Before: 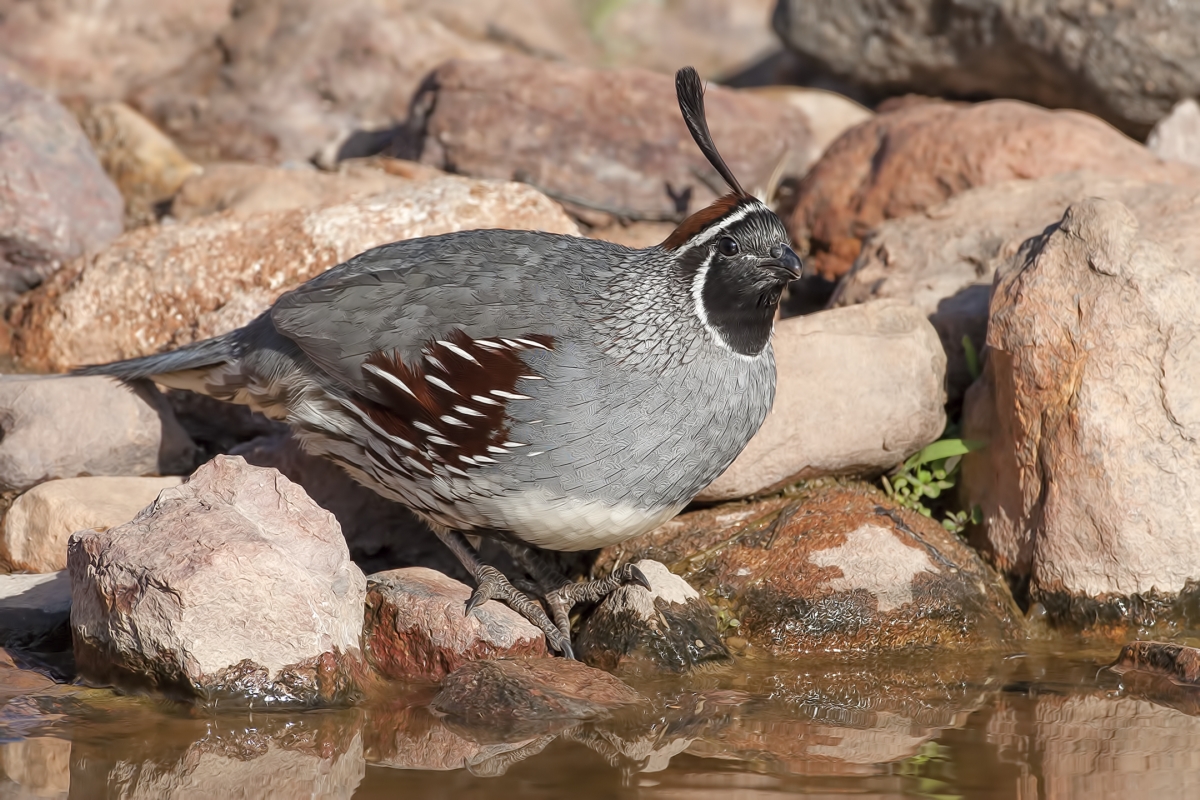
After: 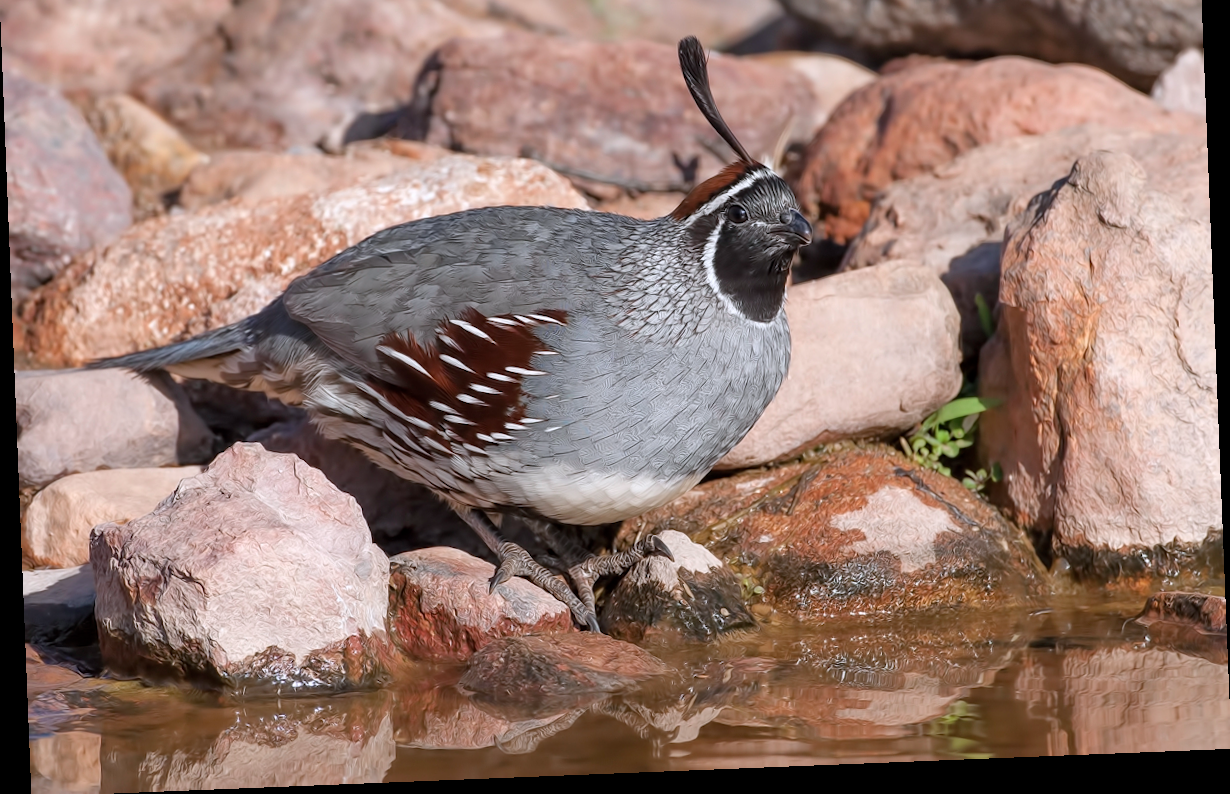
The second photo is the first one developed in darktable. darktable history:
color calibration: illuminant as shot in camera, x 0.358, y 0.373, temperature 4628.91 K
rotate and perspective: rotation -2.29°, automatic cropping off
crop and rotate: top 6.25%
